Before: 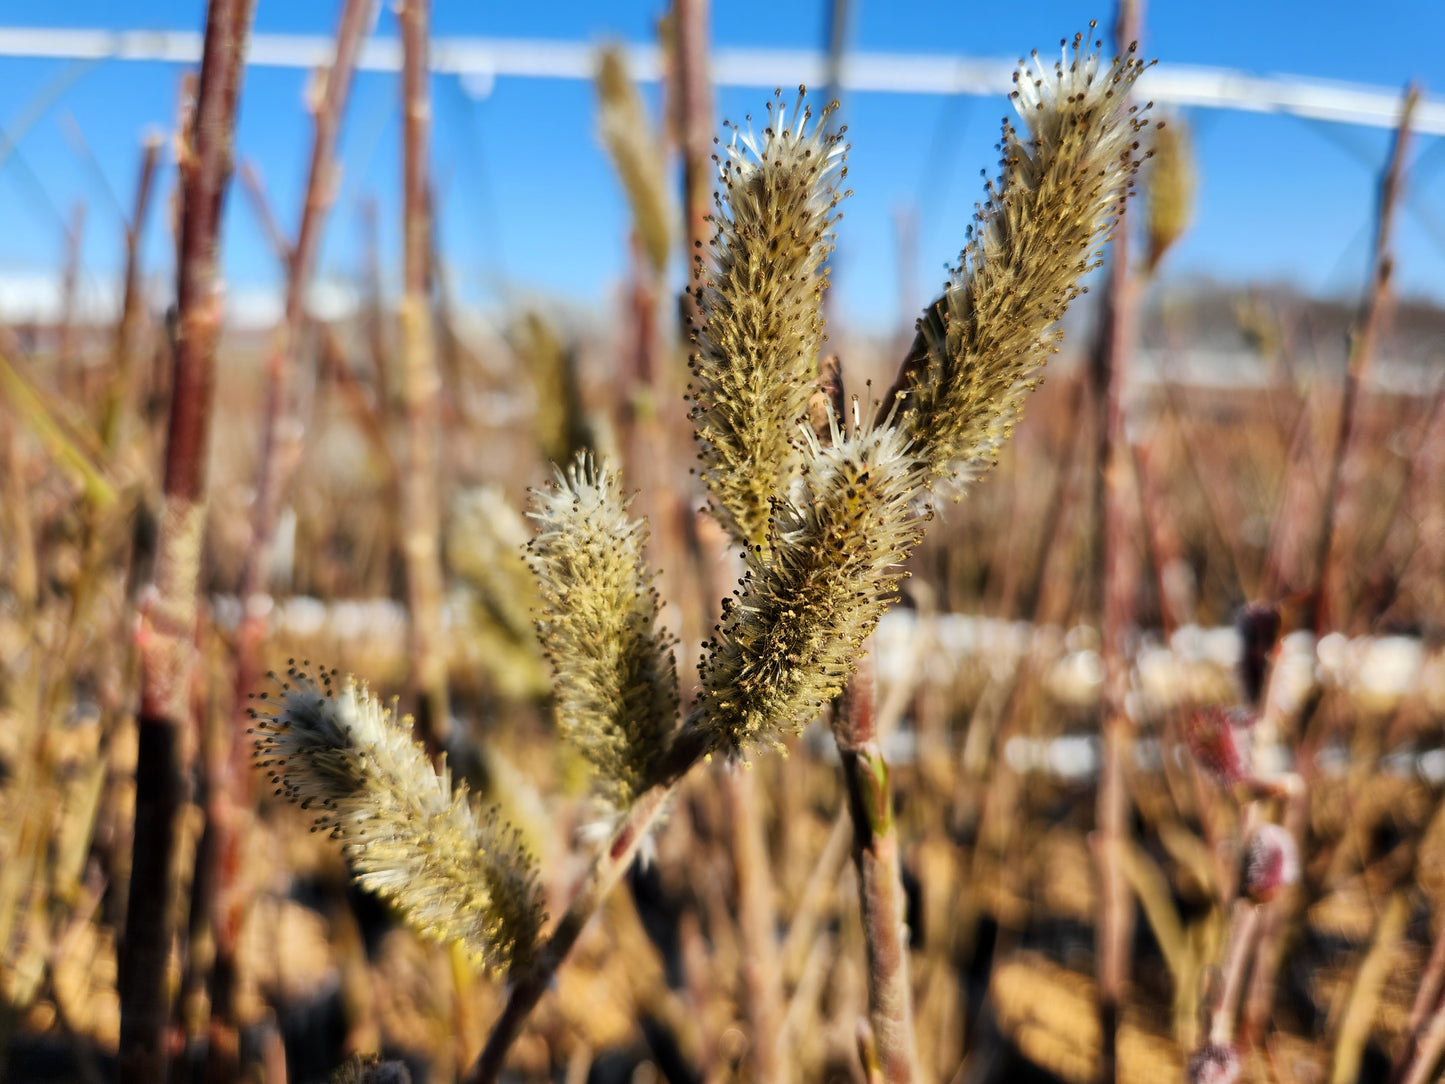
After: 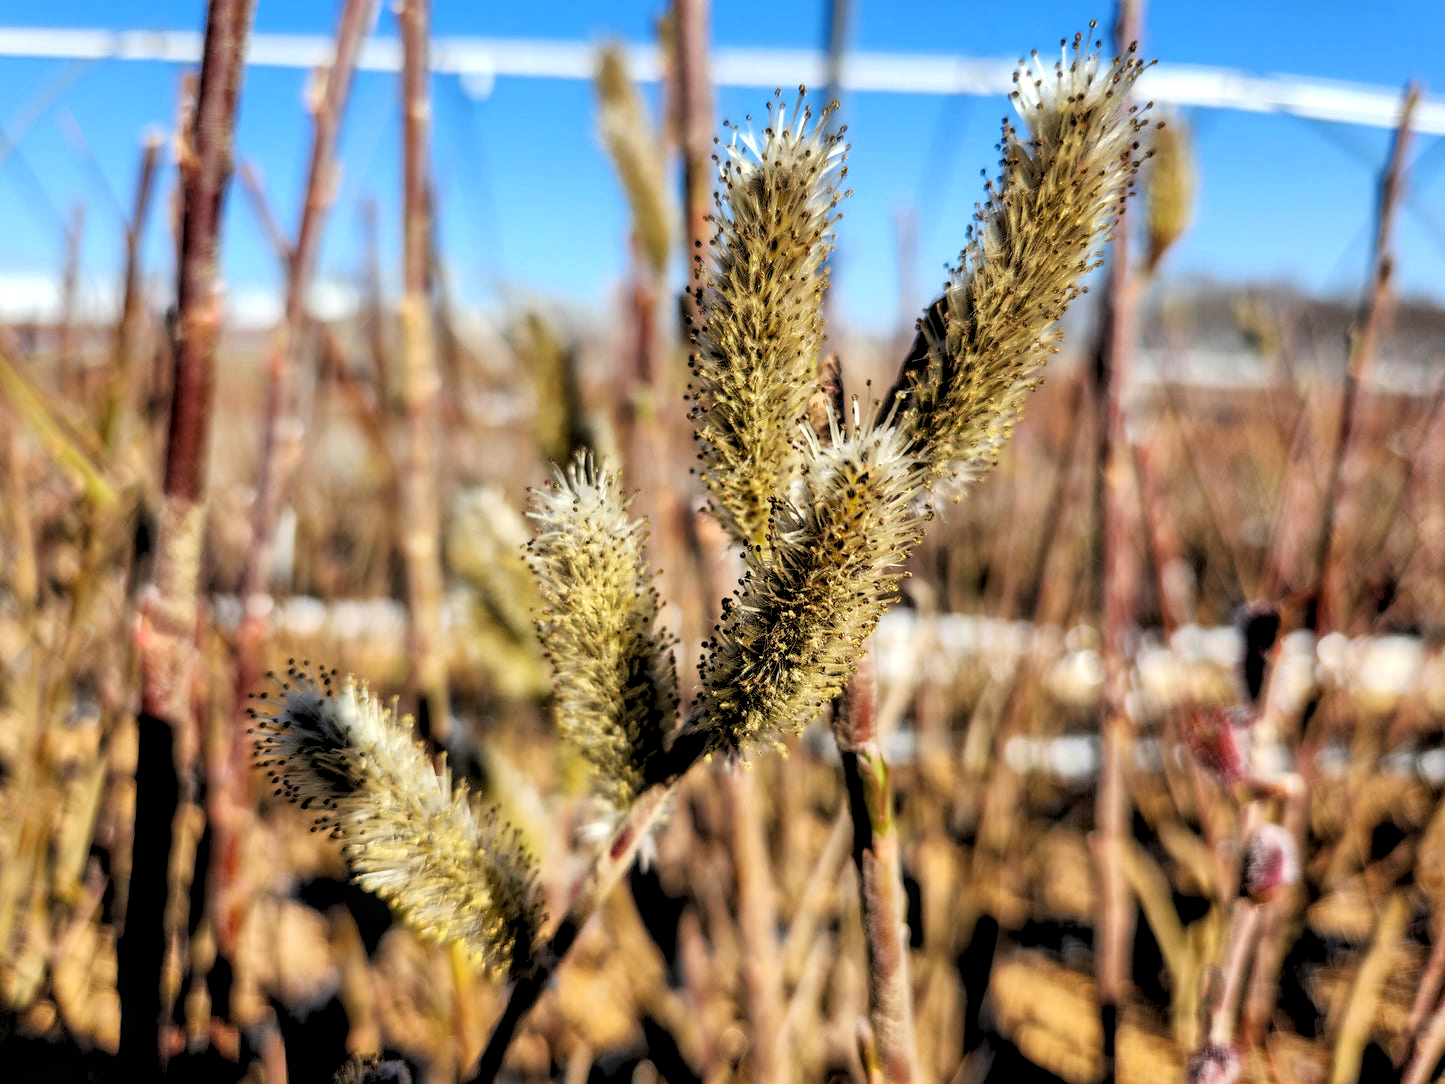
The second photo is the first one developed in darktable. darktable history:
rgb levels: levels [[0.013, 0.434, 0.89], [0, 0.5, 1], [0, 0.5, 1]]
local contrast: on, module defaults
